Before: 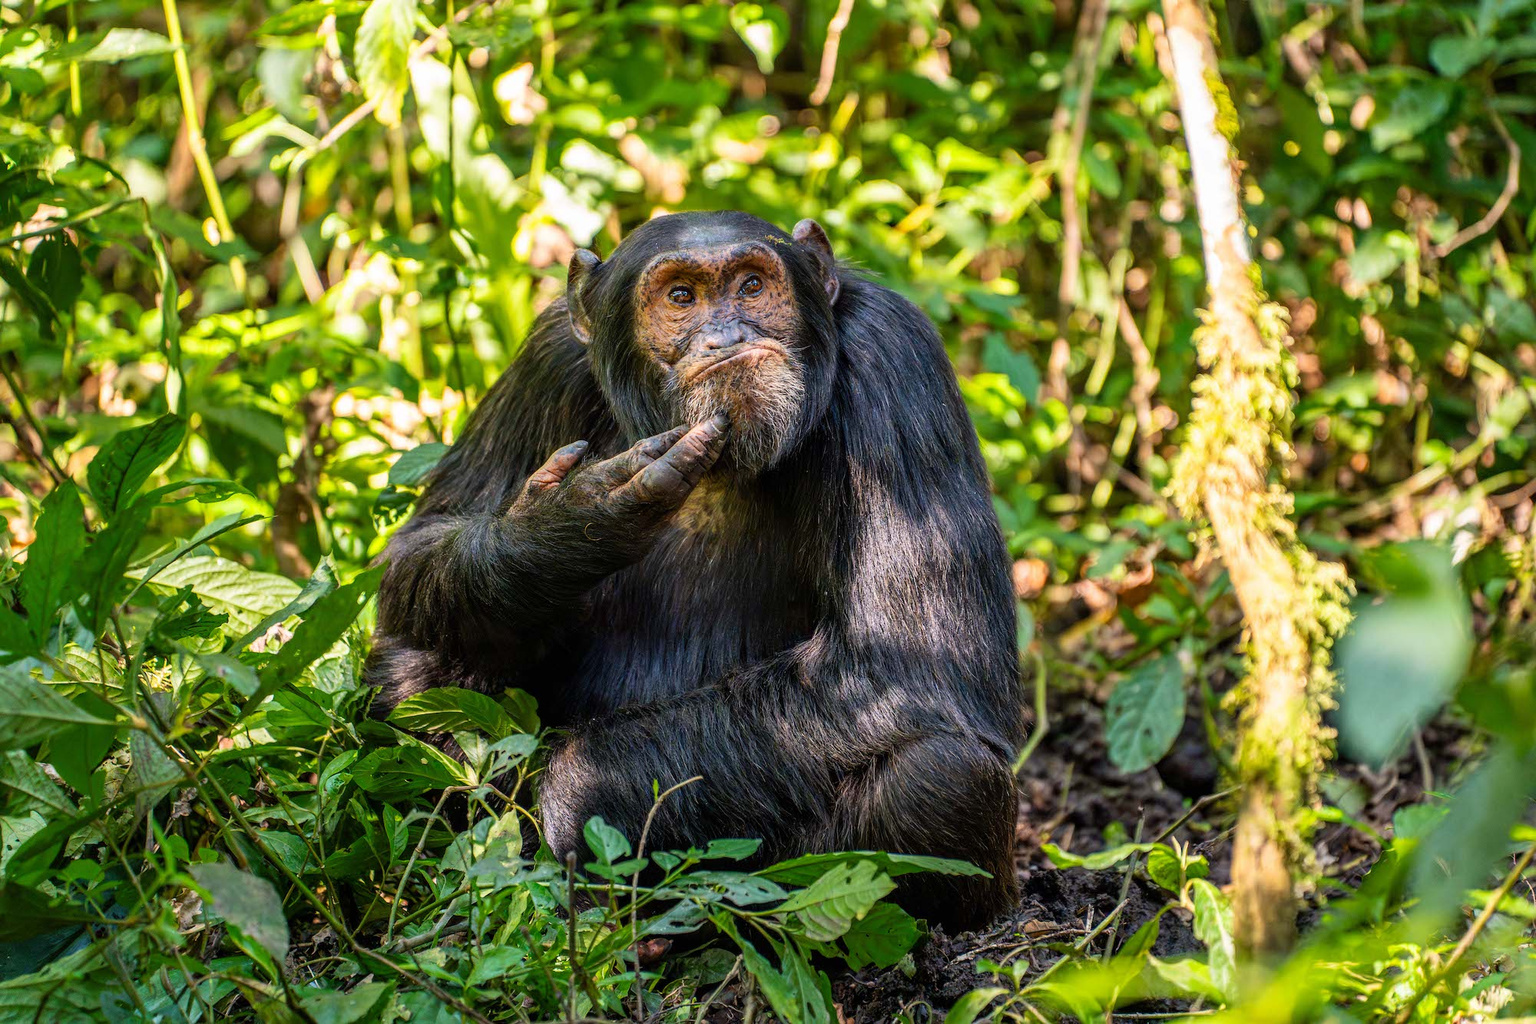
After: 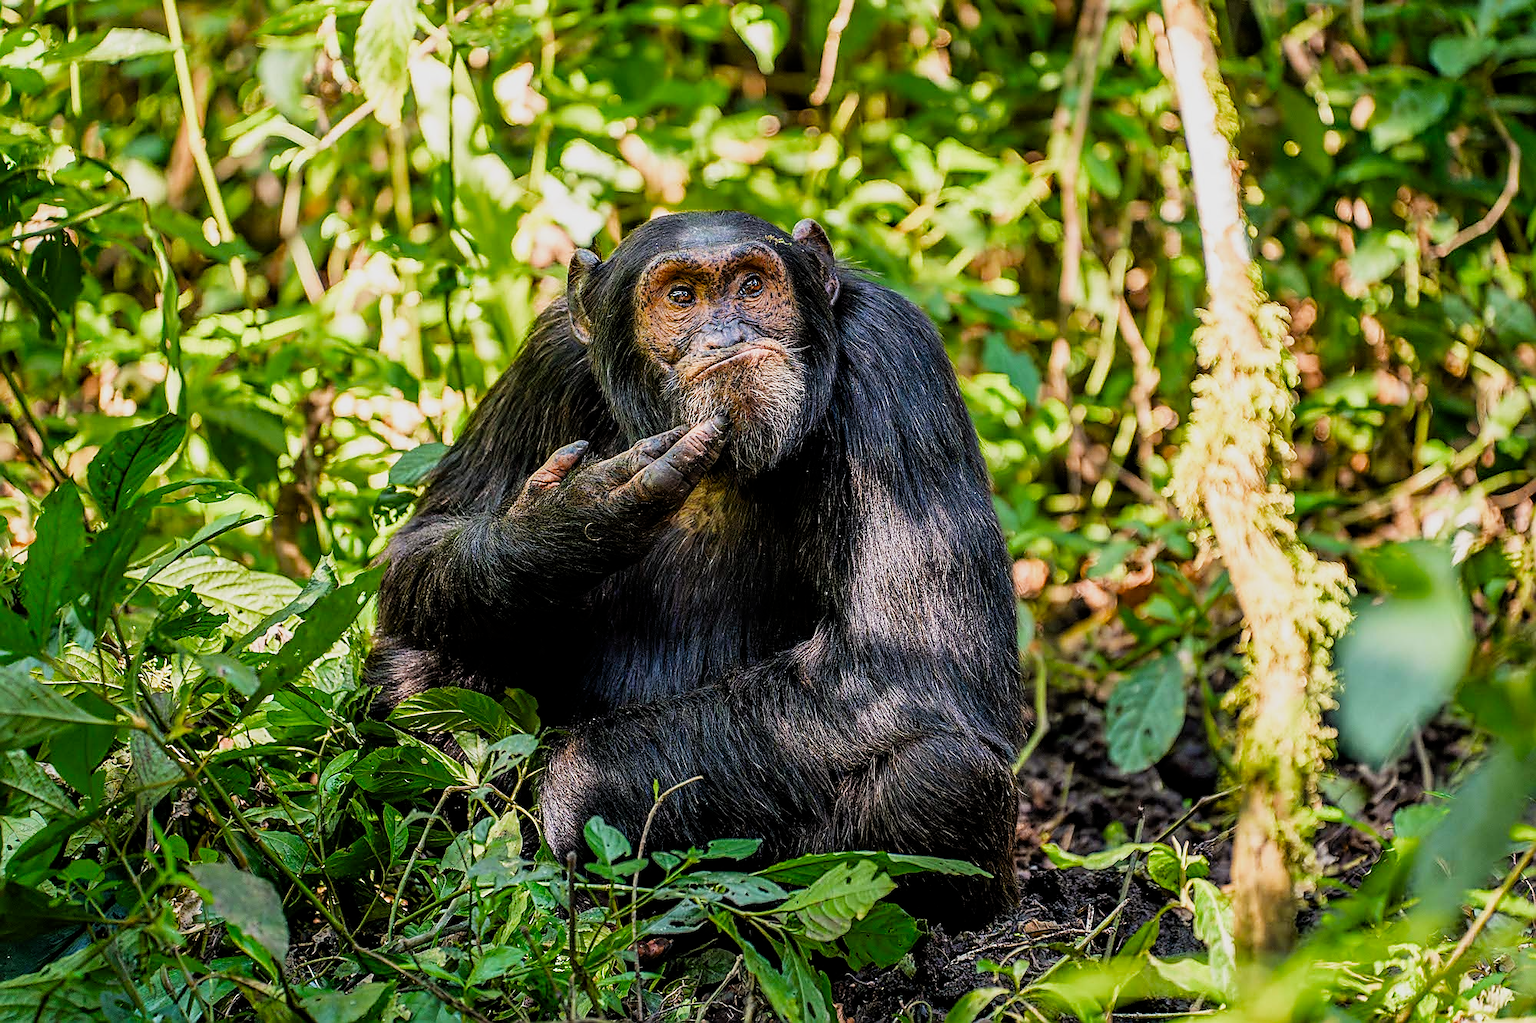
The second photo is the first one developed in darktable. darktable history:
filmic rgb: middle gray luminance 9.16%, black relative exposure -10.69 EV, white relative exposure 3.43 EV, target black luminance 0%, hardness 5.98, latitude 59.67%, contrast 1.087, highlights saturation mix 5.07%, shadows ↔ highlights balance 29.4%, color science v4 (2020)
sharpen: radius 1.4, amount 1.233, threshold 0.793
